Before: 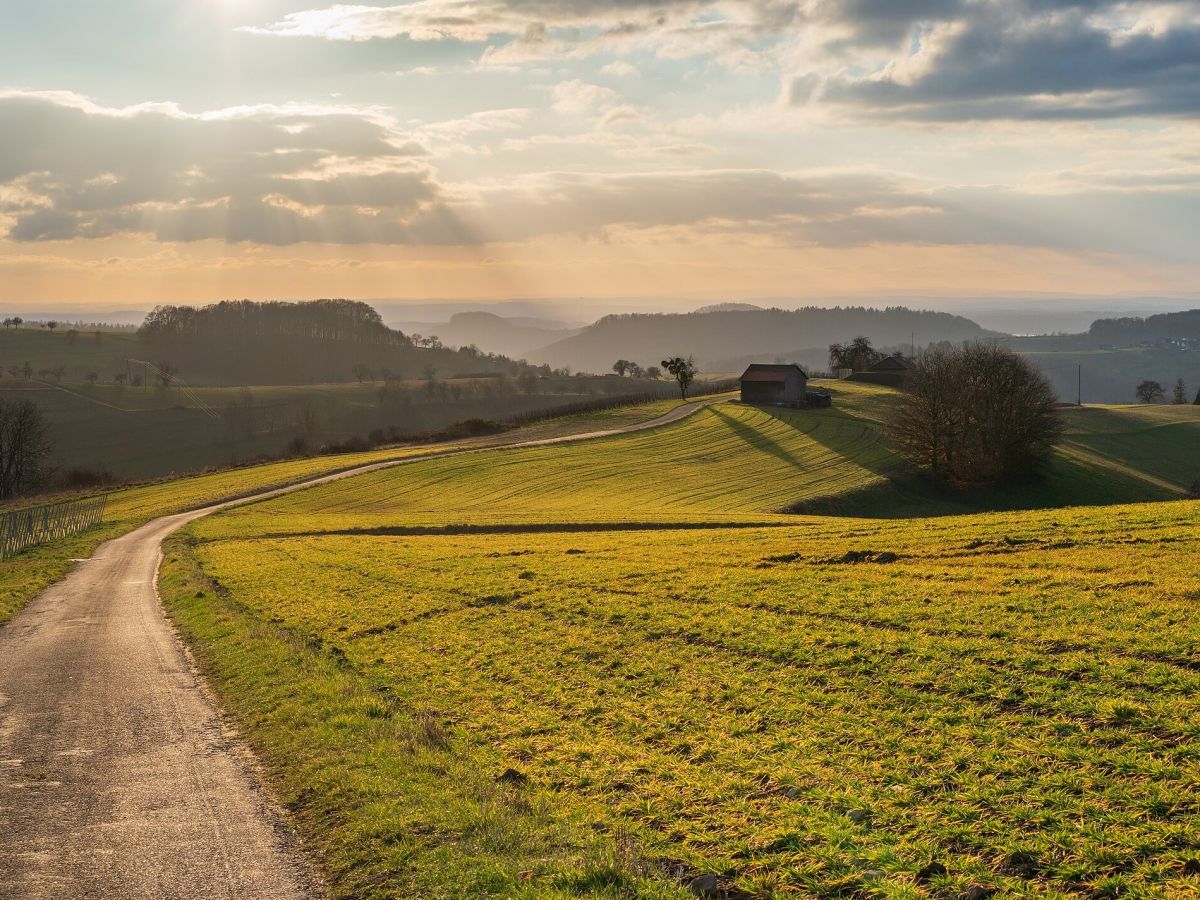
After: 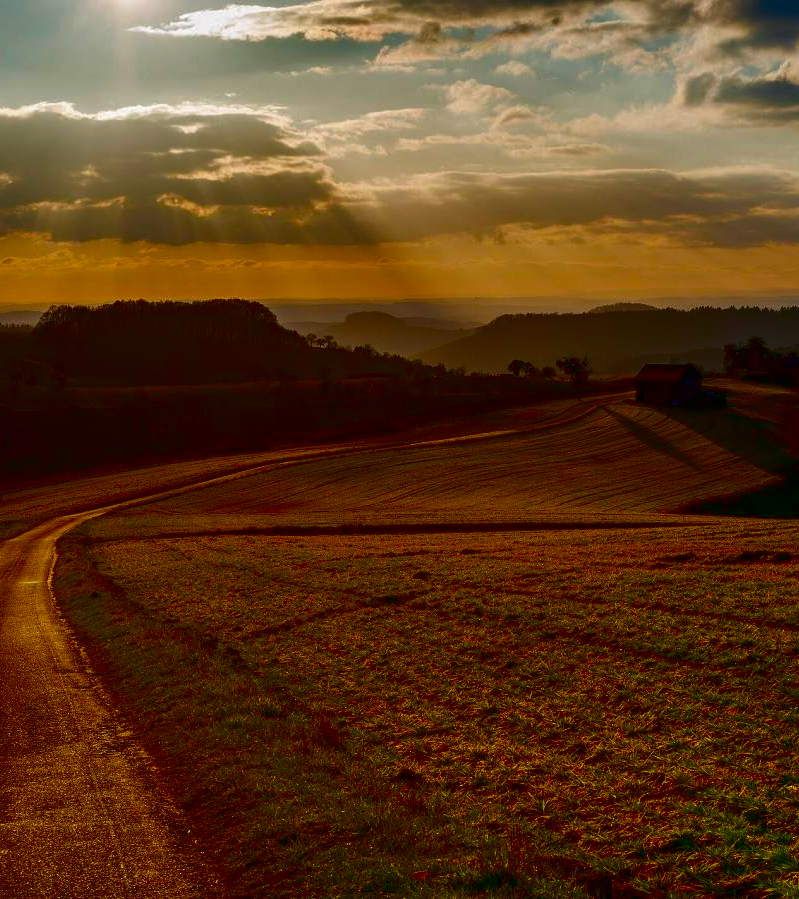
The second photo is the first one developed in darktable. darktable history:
exposure: compensate highlight preservation false
crop and rotate: left 8.786%, right 24.548%
color balance rgb: perceptual saturation grading › global saturation 20%, perceptual saturation grading › highlights -25%, perceptual saturation grading › shadows 50%
contrast brightness saturation: brightness -1, saturation 1
